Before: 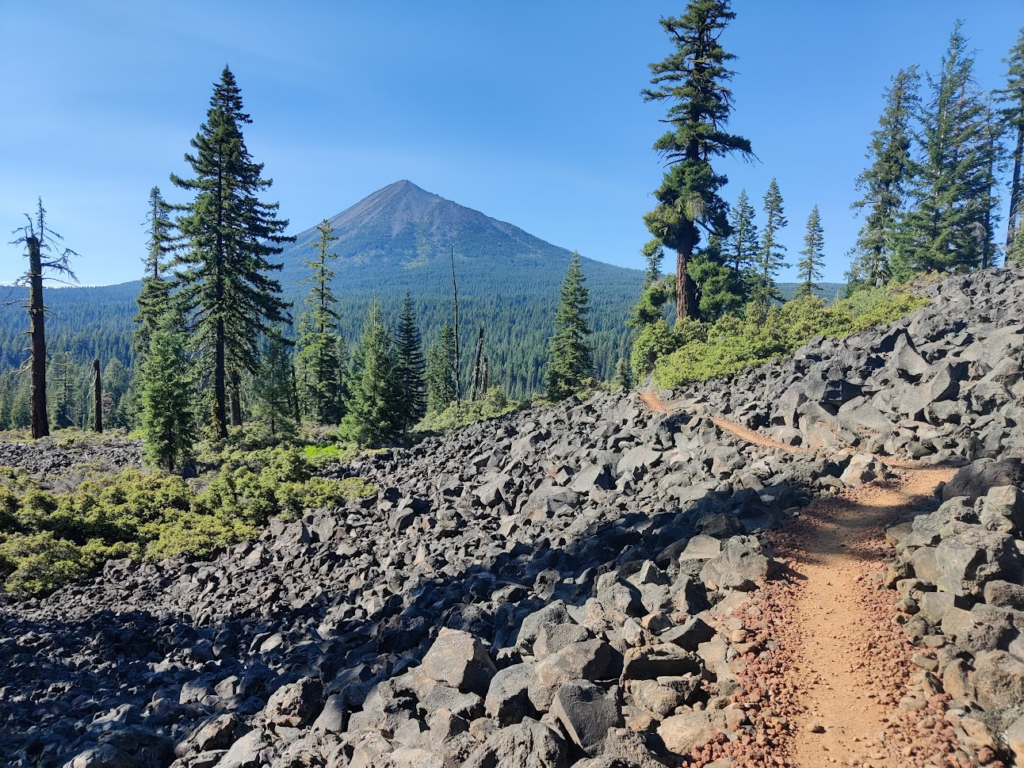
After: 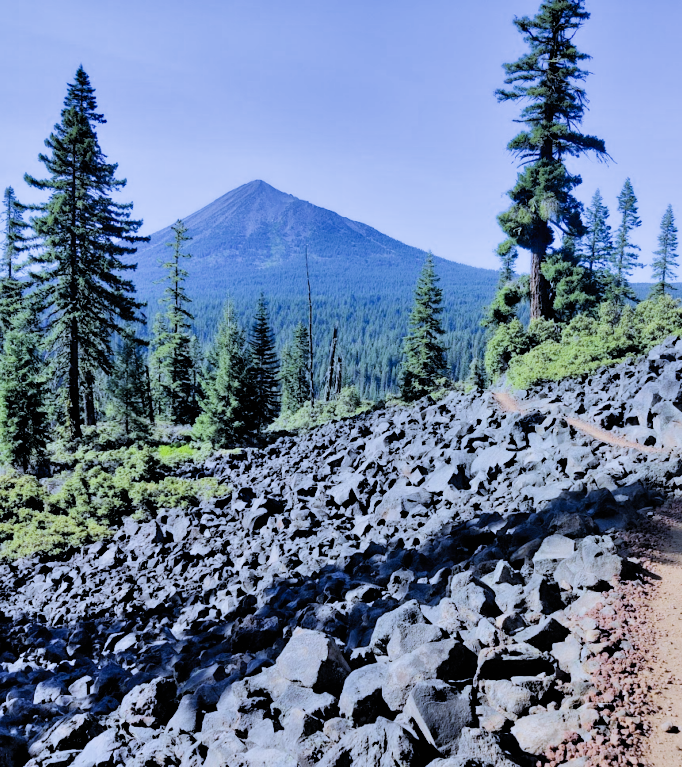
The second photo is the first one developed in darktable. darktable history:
crop and rotate: left 14.292%, right 19.041%
white balance: red 0.871, blue 1.249
filmic rgb: black relative exposure -4.58 EV, white relative exposure 4.8 EV, threshold 3 EV, hardness 2.36, latitude 36.07%, contrast 1.048, highlights saturation mix 1.32%, shadows ↔ highlights balance 1.25%, color science v4 (2020), enable highlight reconstruction true
shadows and highlights: shadows 37.27, highlights -28.18, soften with gaussian
exposure: black level correction 0.001, exposure 0.5 EV, compensate exposure bias true, compensate highlight preservation false
contrast equalizer: y [[0.536, 0.565, 0.581, 0.516, 0.52, 0.491], [0.5 ×6], [0.5 ×6], [0 ×6], [0 ×6]]
tone equalizer: on, module defaults
rotate and perspective: automatic cropping off
